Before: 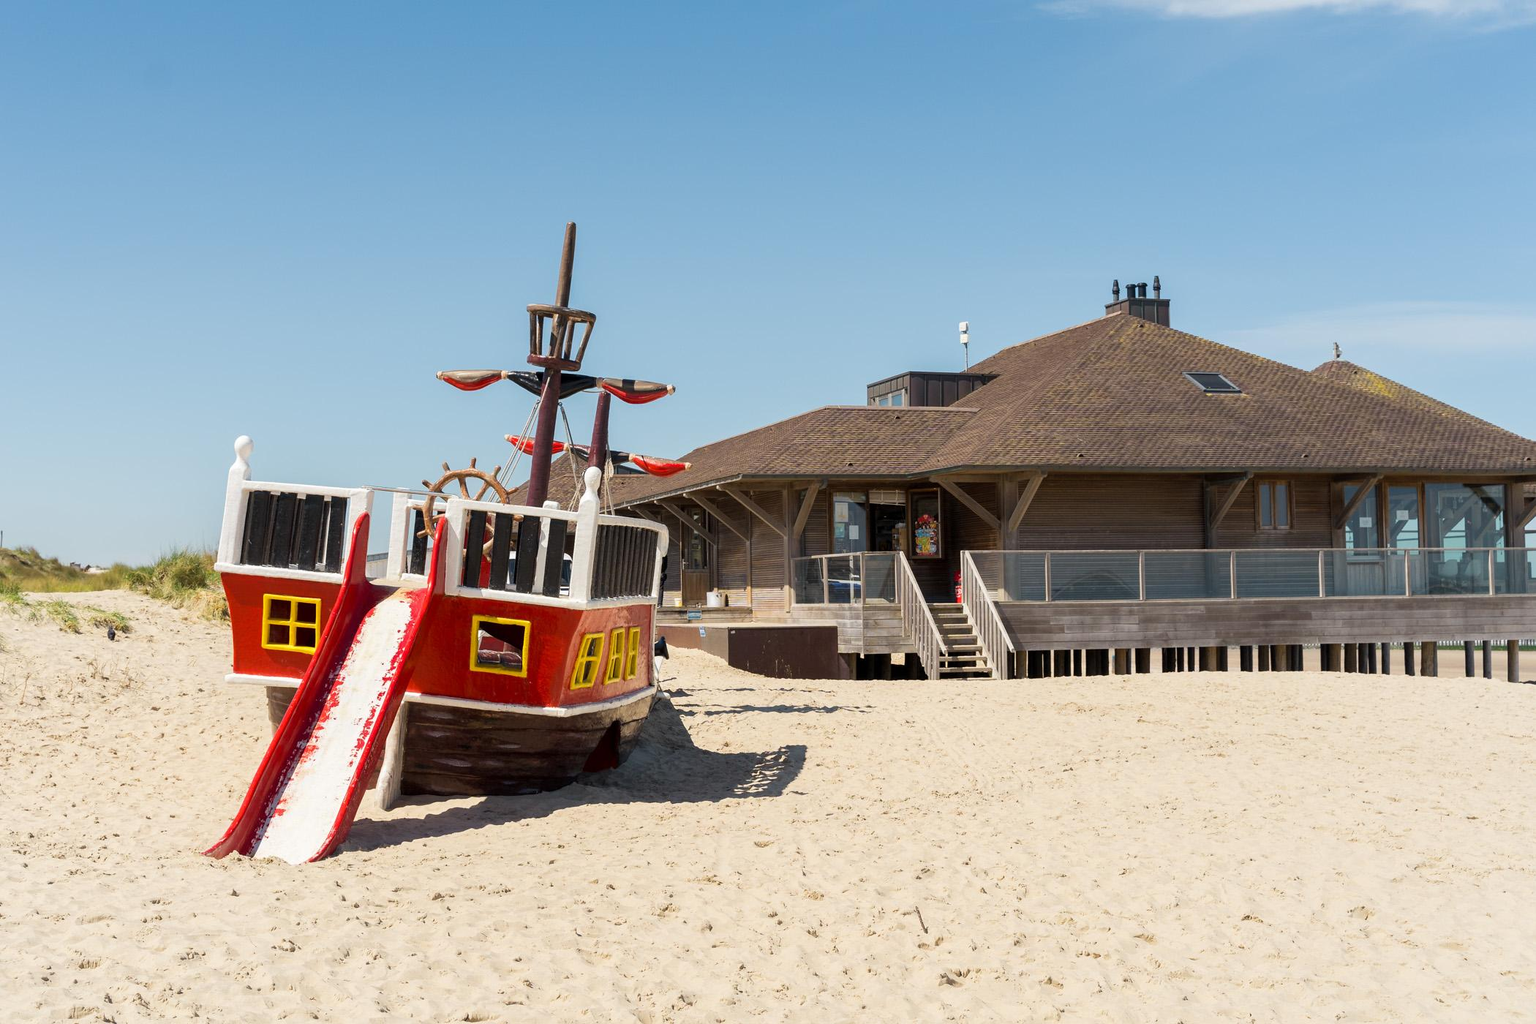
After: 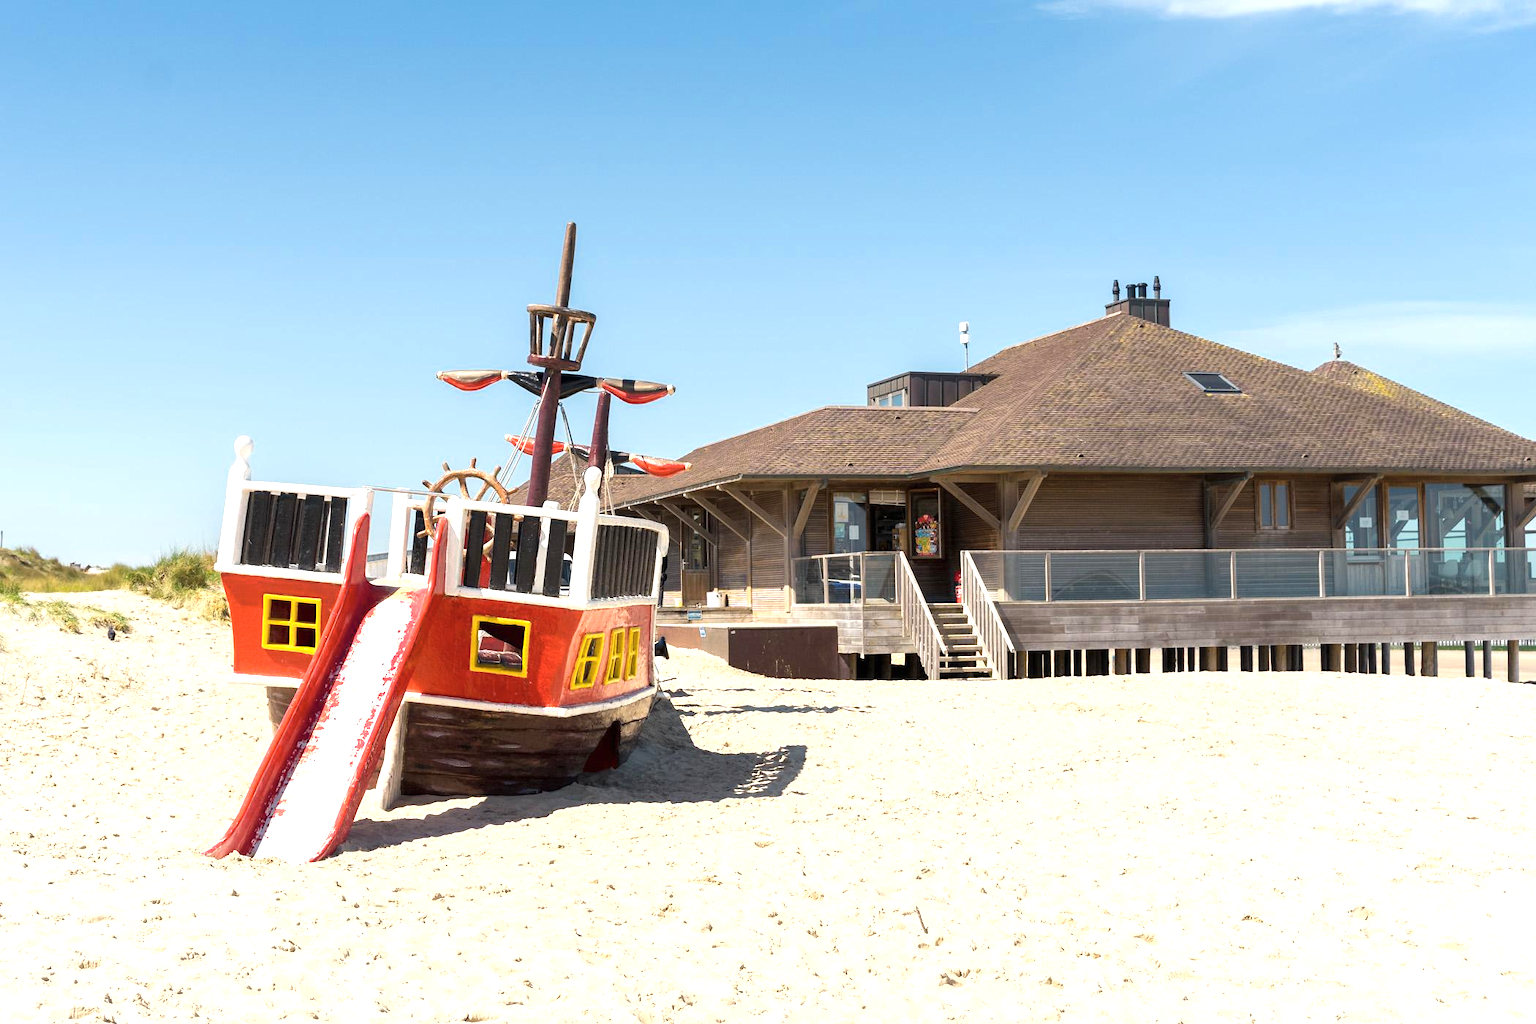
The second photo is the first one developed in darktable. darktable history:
exposure: black level correction 0, exposure 0.695 EV, compensate highlight preservation false
color zones: curves: ch0 [(0, 0.465) (0.092, 0.596) (0.289, 0.464) (0.429, 0.453) (0.571, 0.464) (0.714, 0.455) (0.857, 0.462) (1, 0.465)]
